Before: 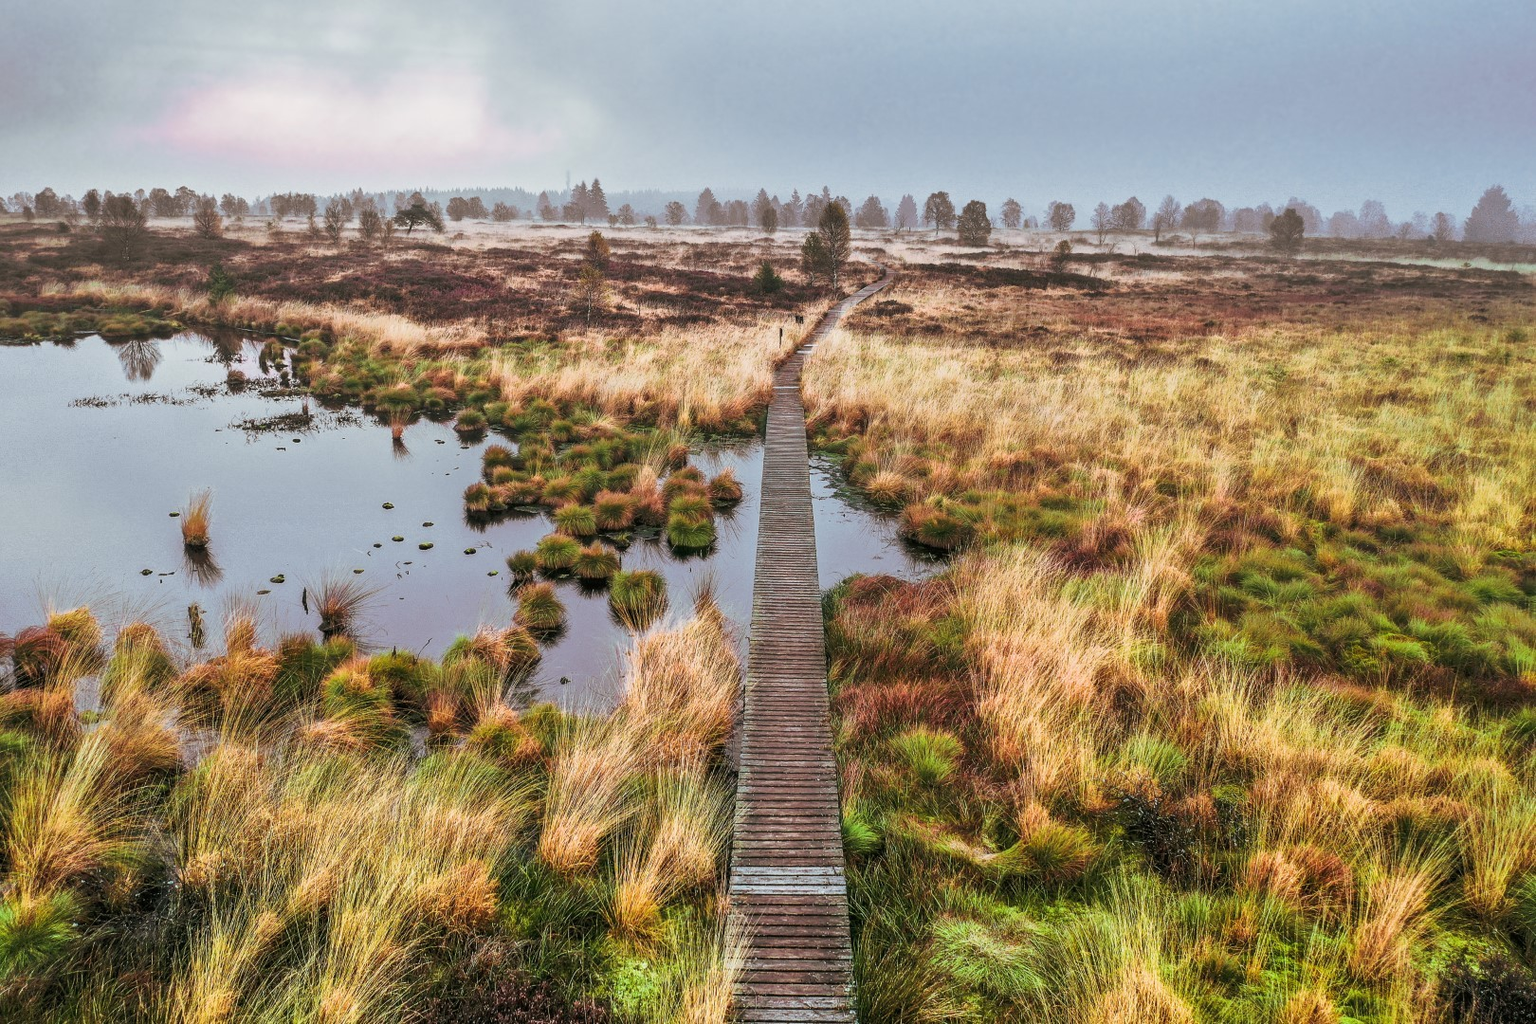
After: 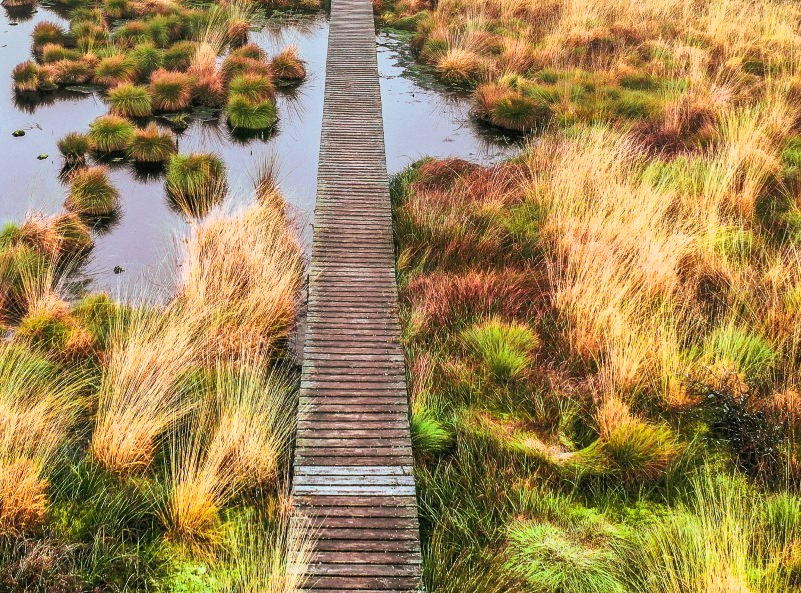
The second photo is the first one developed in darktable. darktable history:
contrast brightness saturation: contrast 0.204, brightness 0.164, saturation 0.223
crop: left 29.49%, top 41.561%, right 21.04%, bottom 3.507%
